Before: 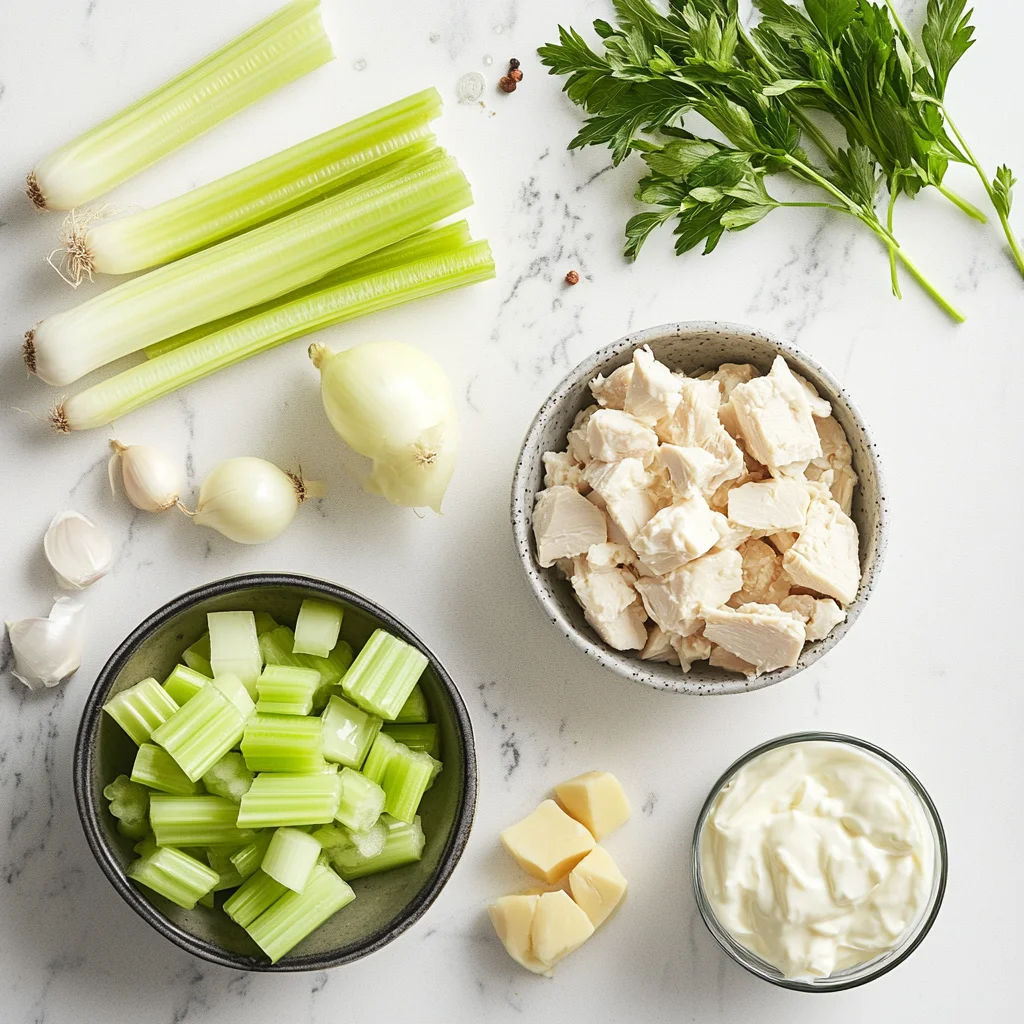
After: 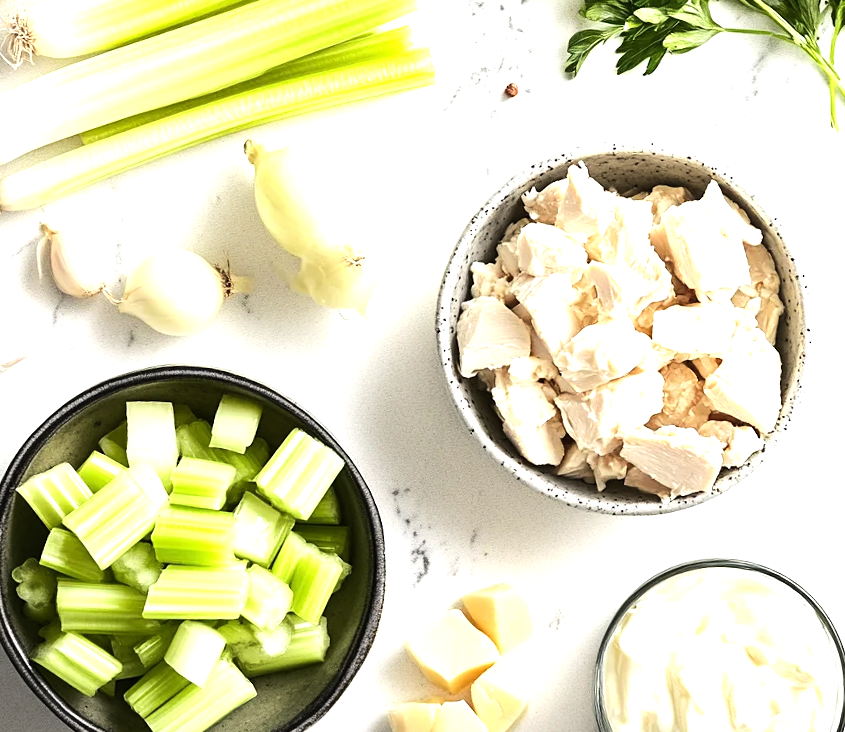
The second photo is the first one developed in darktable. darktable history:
crop and rotate: angle -3.6°, left 9.829%, top 20.599%, right 12.349%, bottom 11.939%
tone equalizer: -8 EV -1.05 EV, -7 EV -1.04 EV, -6 EV -0.89 EV, -5 EV -0.603 EV, -3 EV 0.581 EV, -2 EV 0.861 EV, -1 EV 0.997 EV, +0 EV 1.08 EV, edges refinement/feathering 500, mask exposure compensation -1.57 EV, preserve details no
